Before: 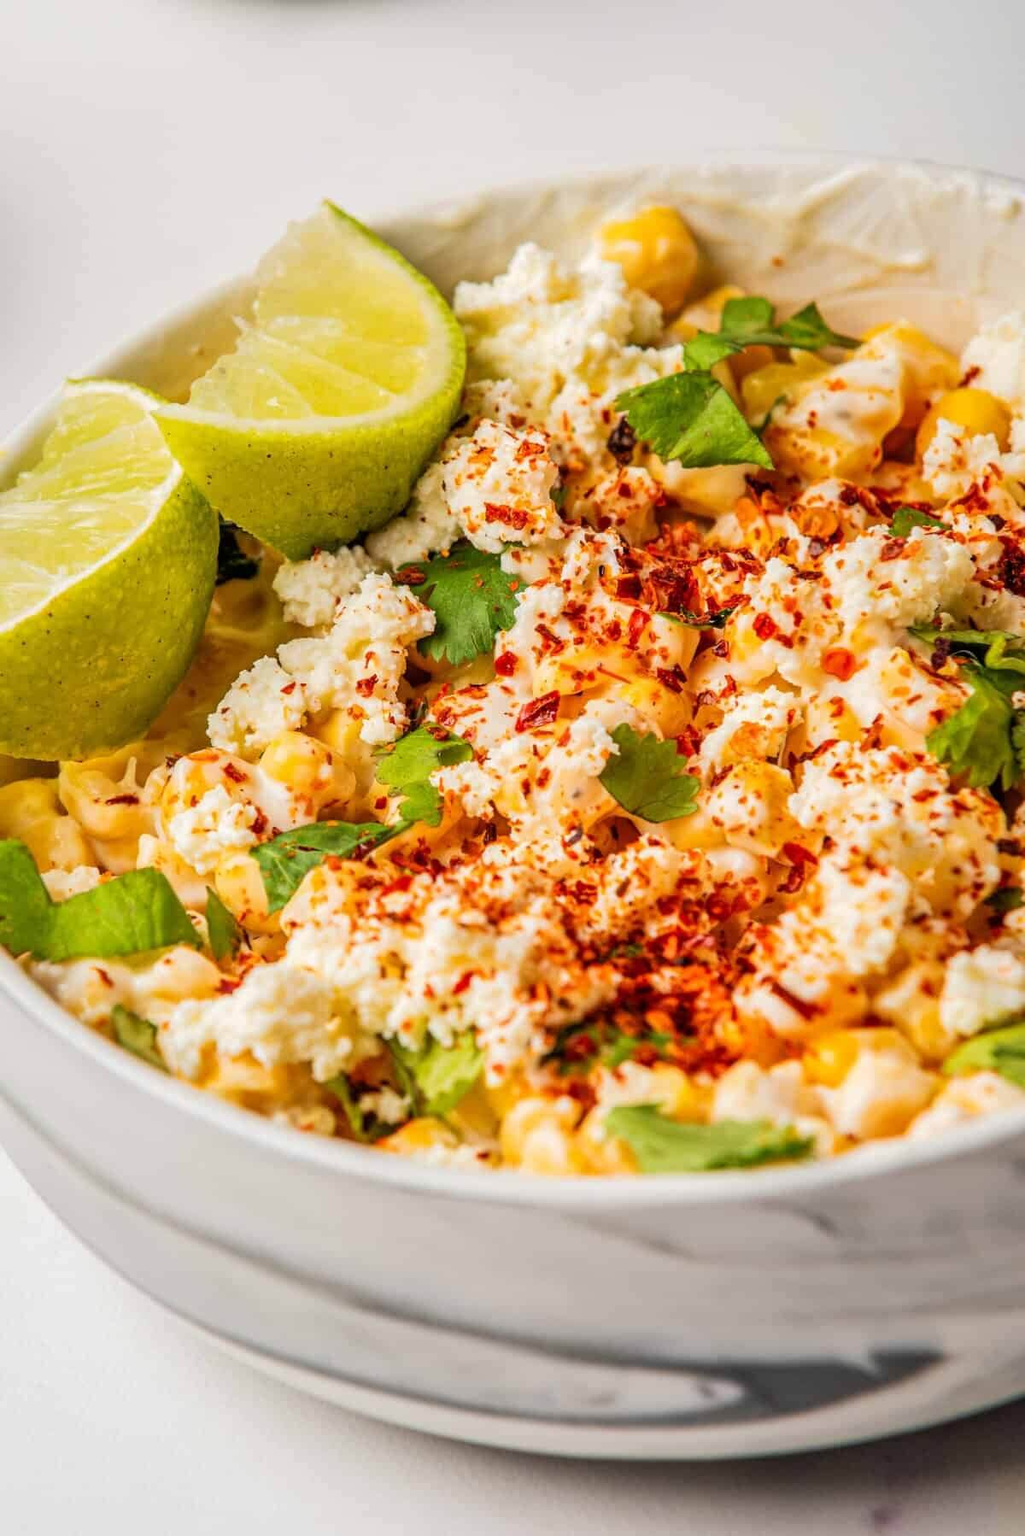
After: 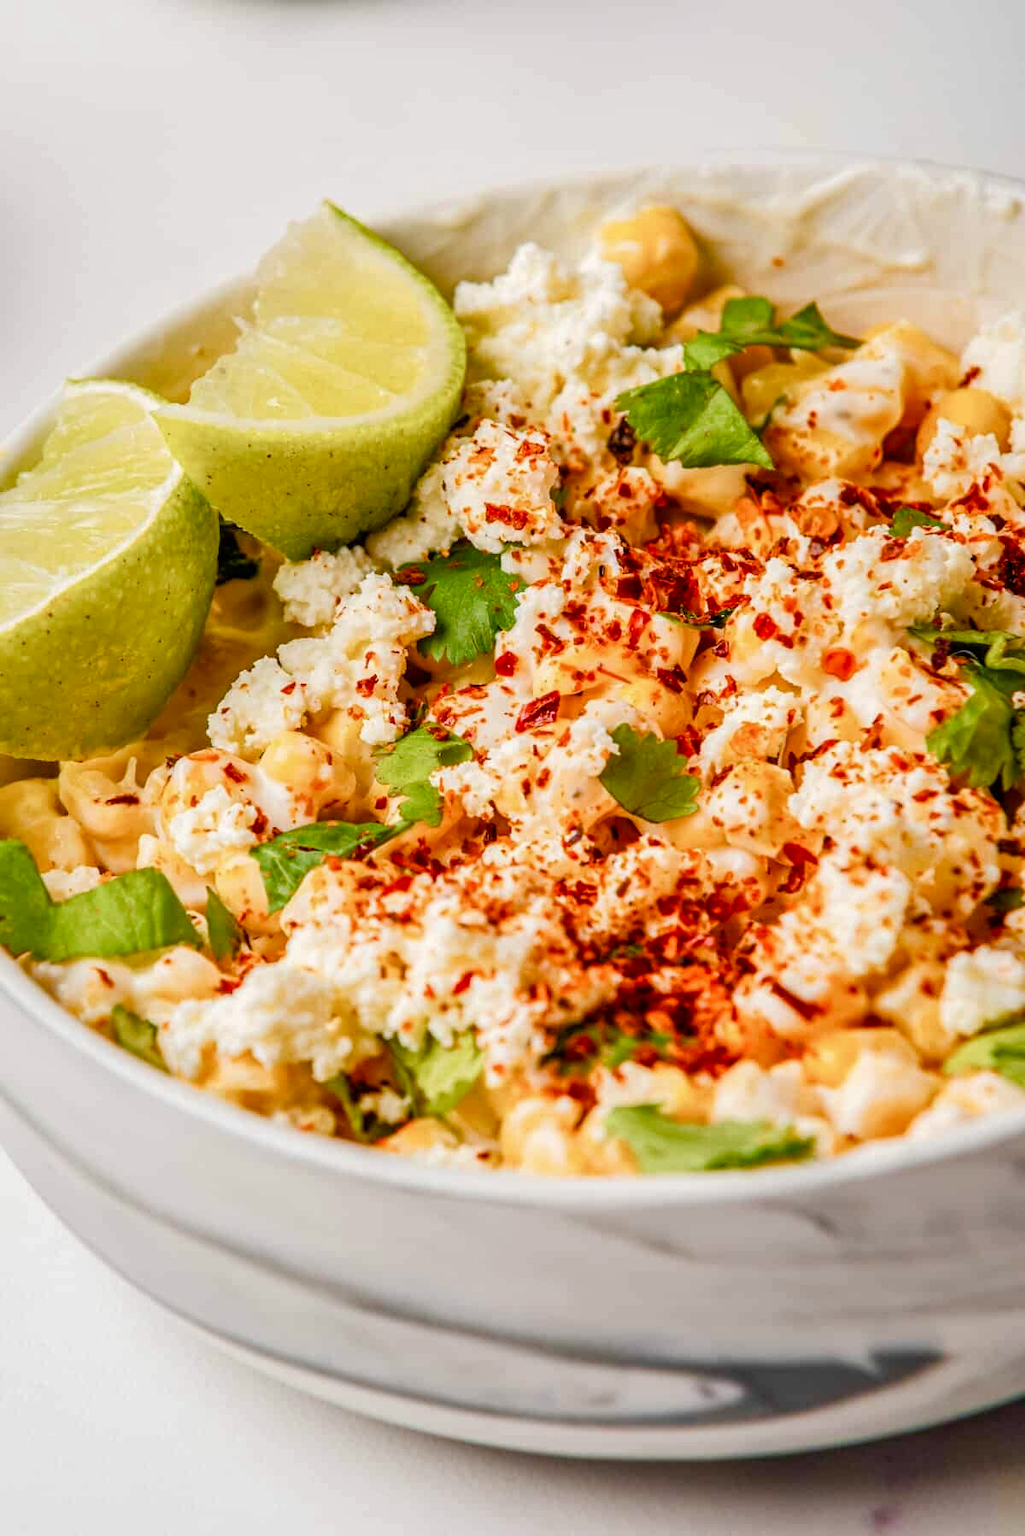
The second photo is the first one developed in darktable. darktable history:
color balance rgb: perceptual saturation grading › global saturation -0.003%, perceptual saturation grading › highlights -29.512%, perceptual saturation grading › mid-tones 28.928%, perceptual saturation grading › shadows 59.559%, global vibrance 20%
